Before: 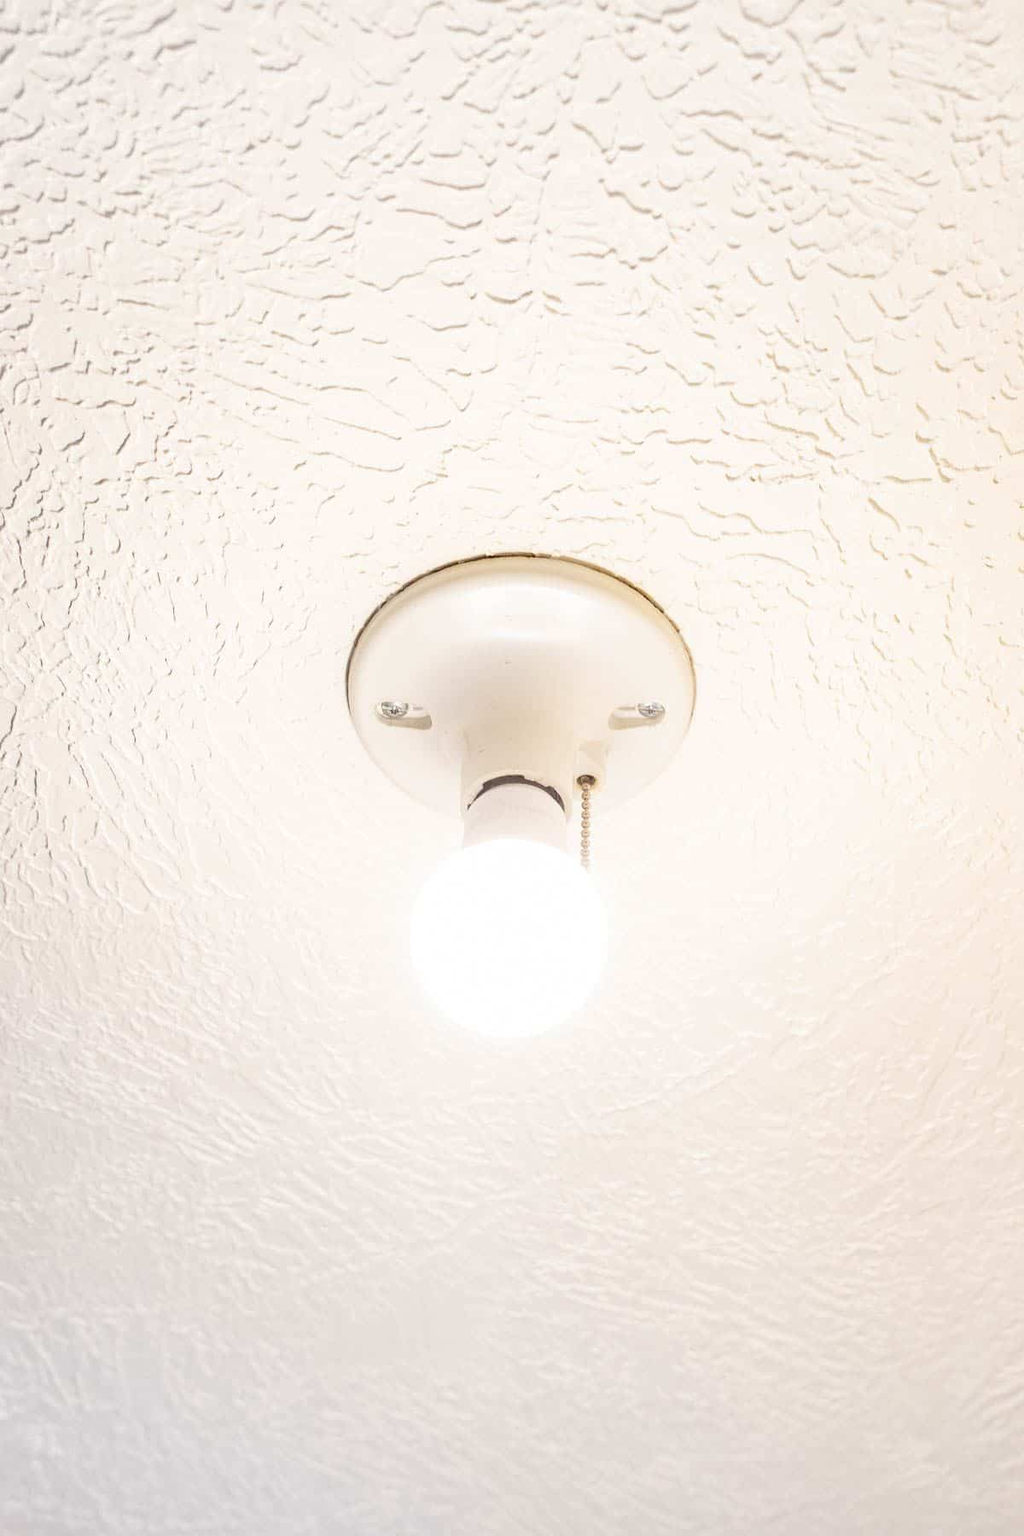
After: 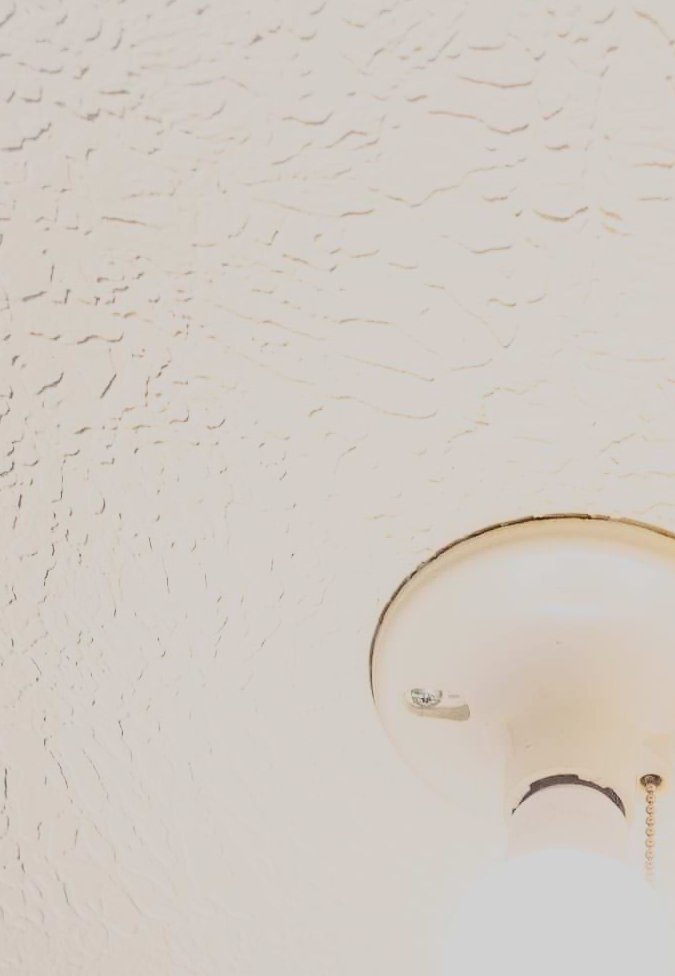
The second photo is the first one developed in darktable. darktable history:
crop and rotate: left 3.061%, top 7.469%, right 40.634%, bottom 38.261%
exposure: compensate highlight preservation false
tone curve: curves: ch0 [(0, 0.148) (0.191, 0.225) (0.712, 0.695) (0.864, 0.797) (1, 0.839)], color space Lab, independent channels, preserve colors none
